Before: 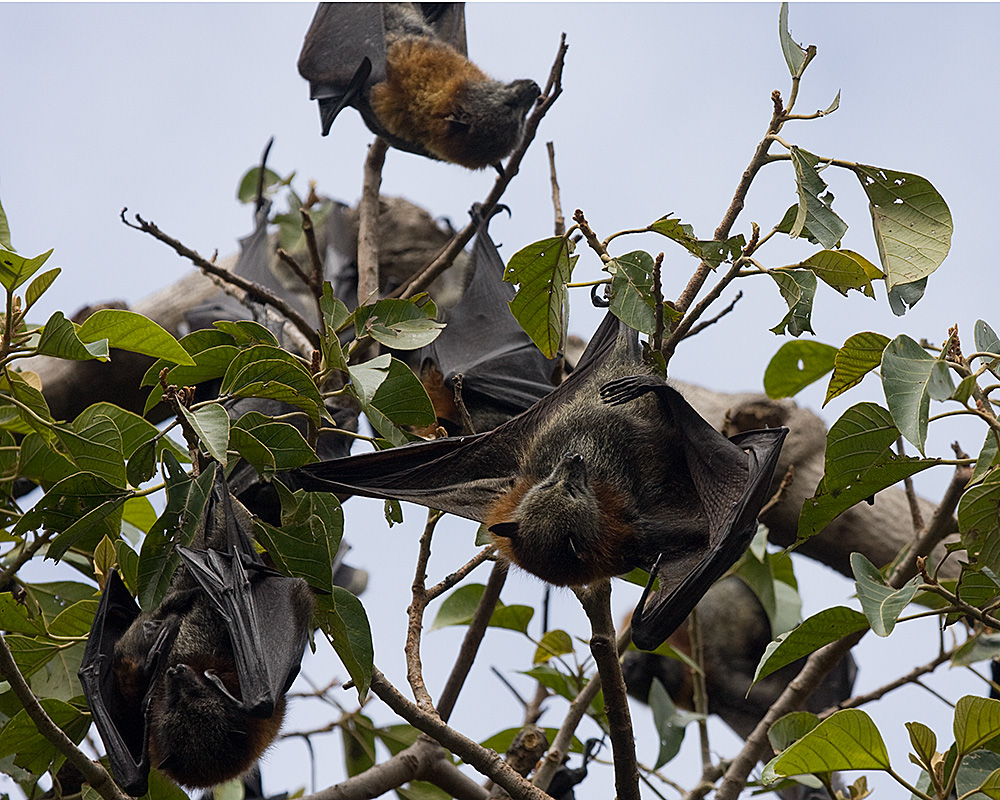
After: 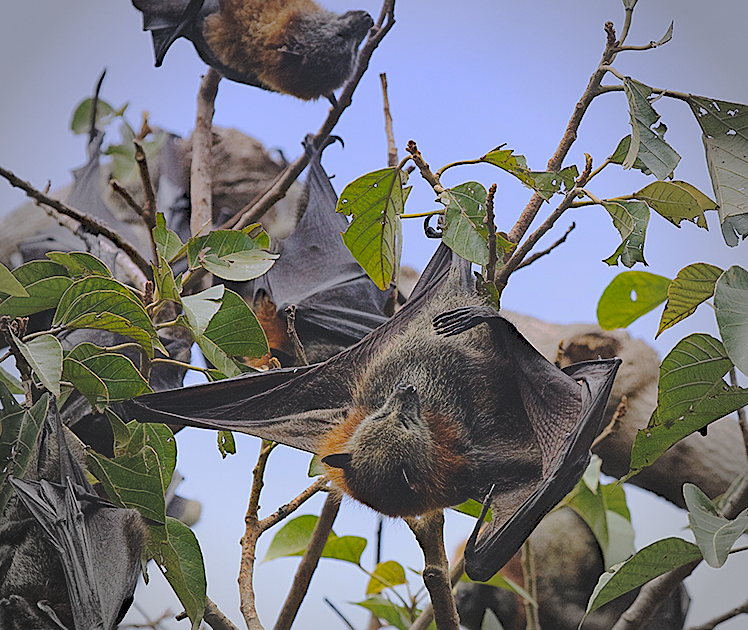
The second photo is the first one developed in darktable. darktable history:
graduated density: hue 238.83°, saturation 50%
crop: left 16.768%, top 8.653%, right 8.362%, bottom 12.485%
exposure: black level correction -0.002, exposure 1.115 EV, compensate highlight preservation false
haze removal: strength 0.29, distance 0.25, compatibility mode true, adaptive false
vignetting: fall-off start 67.15%, brightness -0.442, saturation -0.691, width/height ratio 1.011, unbound false
global tonemap: drago (0.7, 100)
sharpen: radius 1.272, amount 0.305, threshold 0
tone curve: curves: ch0 [(0, 0) (0.003, 0.077) (0.011, 0.08) (0.025, 0.083) (0.044, 0.095) (0.069, 0.106) (0.1, 0.12) (0.136, 0.144) (0.177, 0.185) (0.224, 0.231) (0.277, 0.297) (0.335, 0.382) (0.399, 0.471) (0.468, 0.553) (0.543, 0.623) (0.623, 0.689) (0.709, 0.75) (0.801, 0.81) (0.898, 0.873) (1, 1)], preserve colors none
